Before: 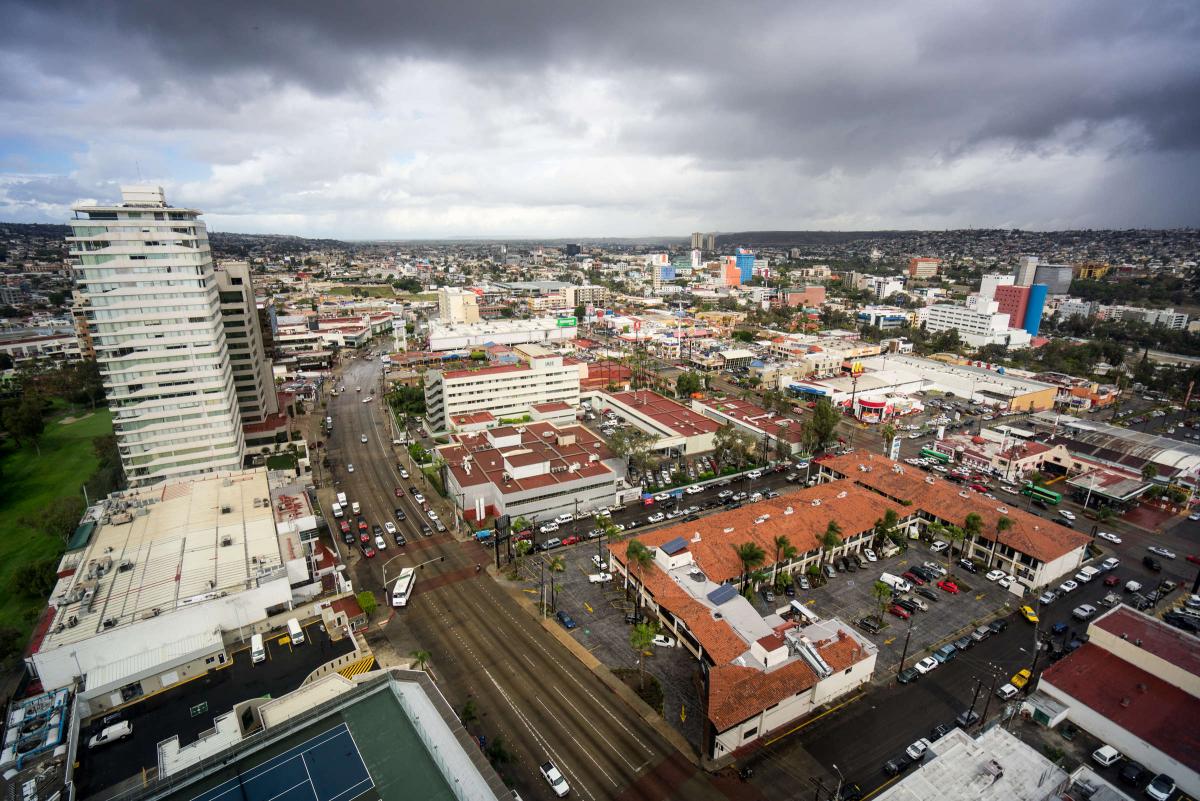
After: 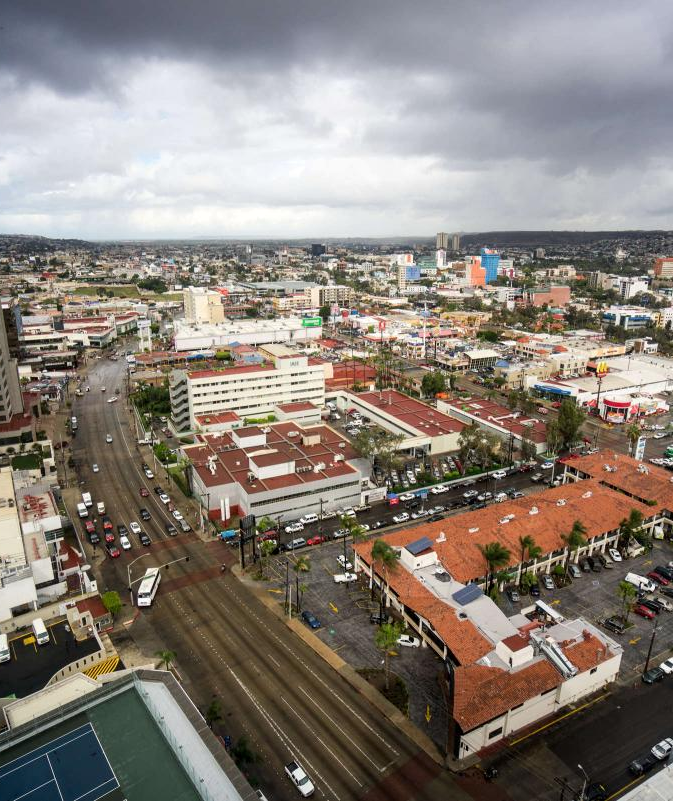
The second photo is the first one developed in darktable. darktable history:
local contrast: mode bilateral grid, contrast 99, coarseness 100, detail 109%, midtone range 0.2
crop: left 21.304%, right 22.568%
